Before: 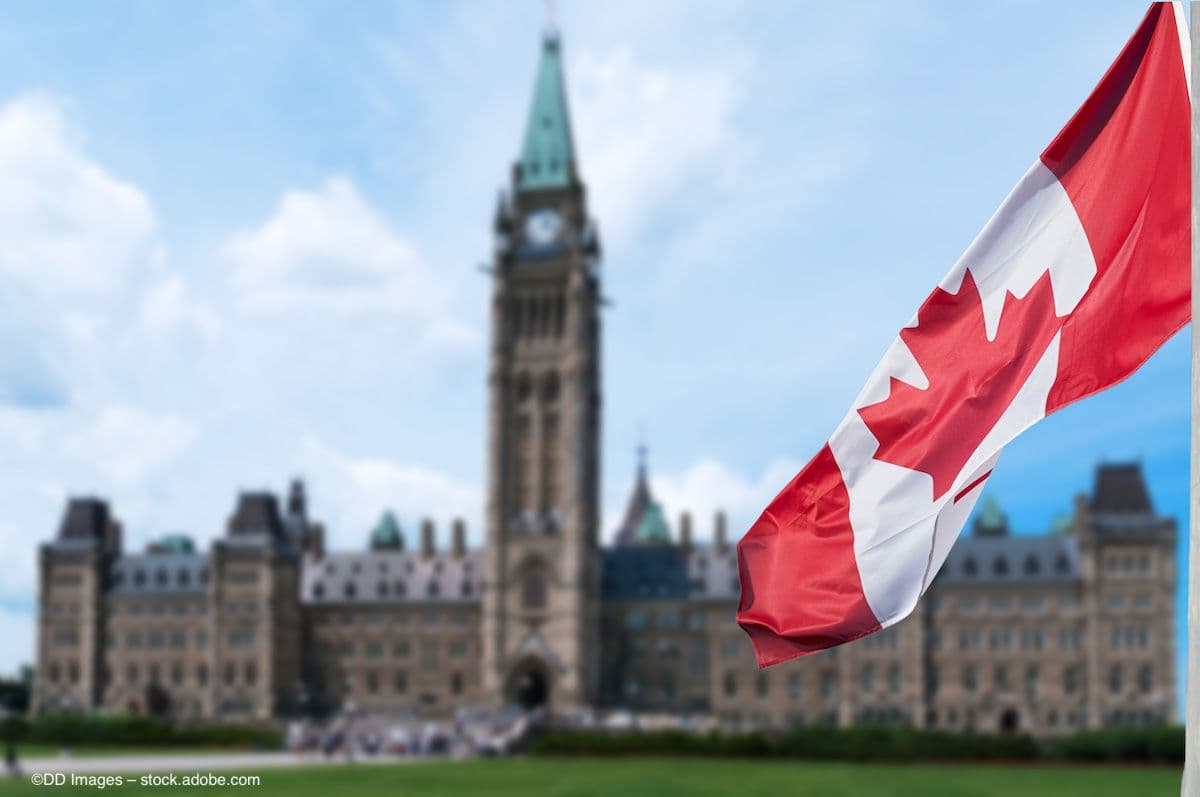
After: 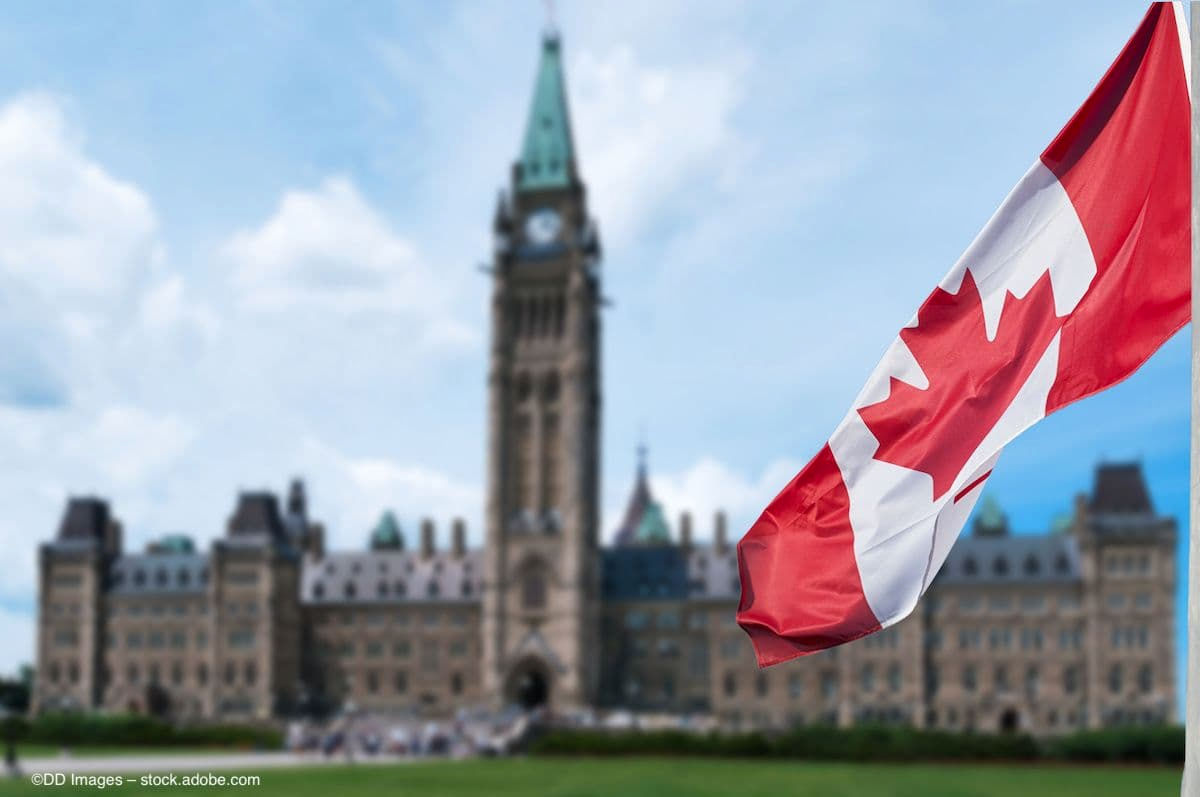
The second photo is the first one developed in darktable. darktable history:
shadows and highlights: shadows 37.27, highlights -28.18, soften with gaussian
color zones: mix -62.47%
